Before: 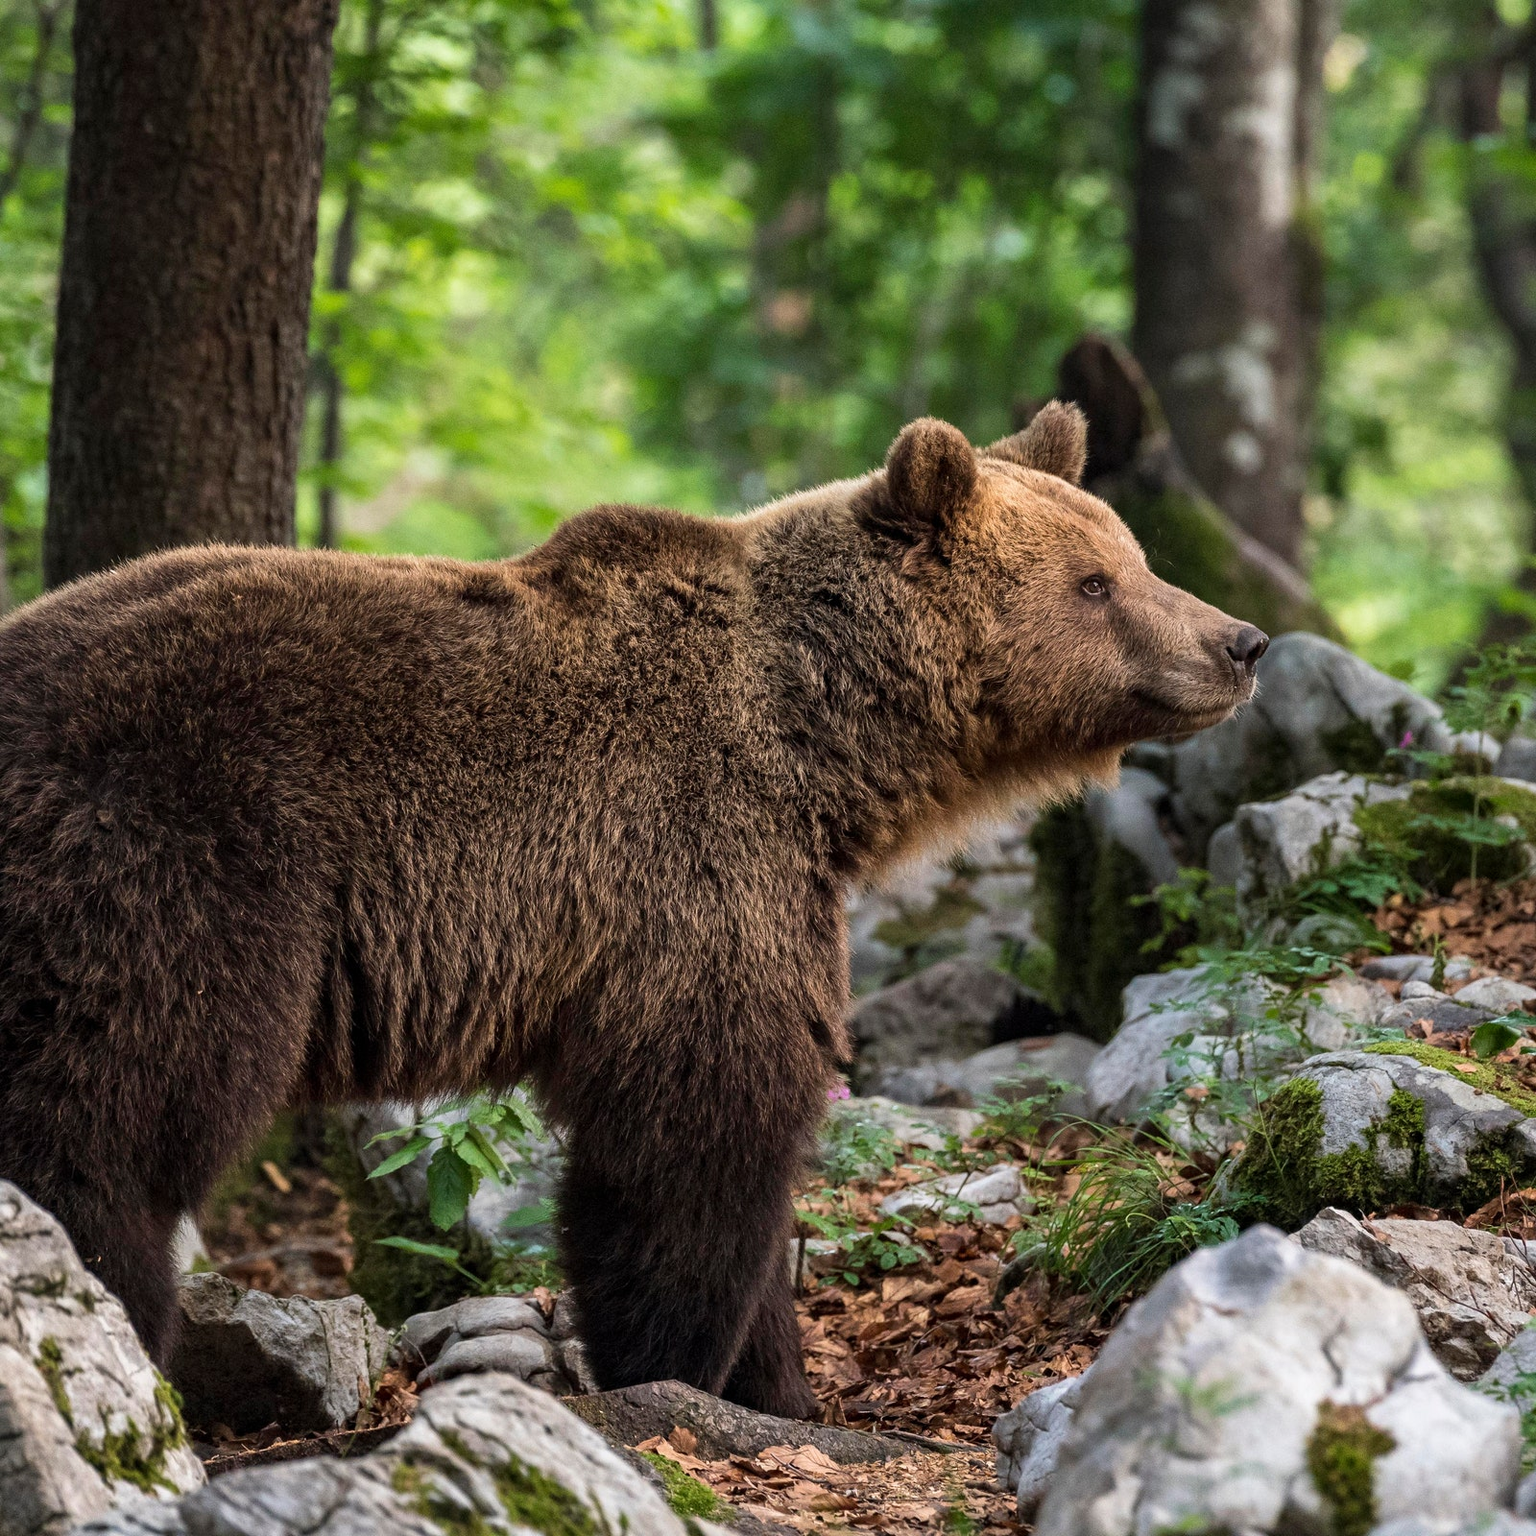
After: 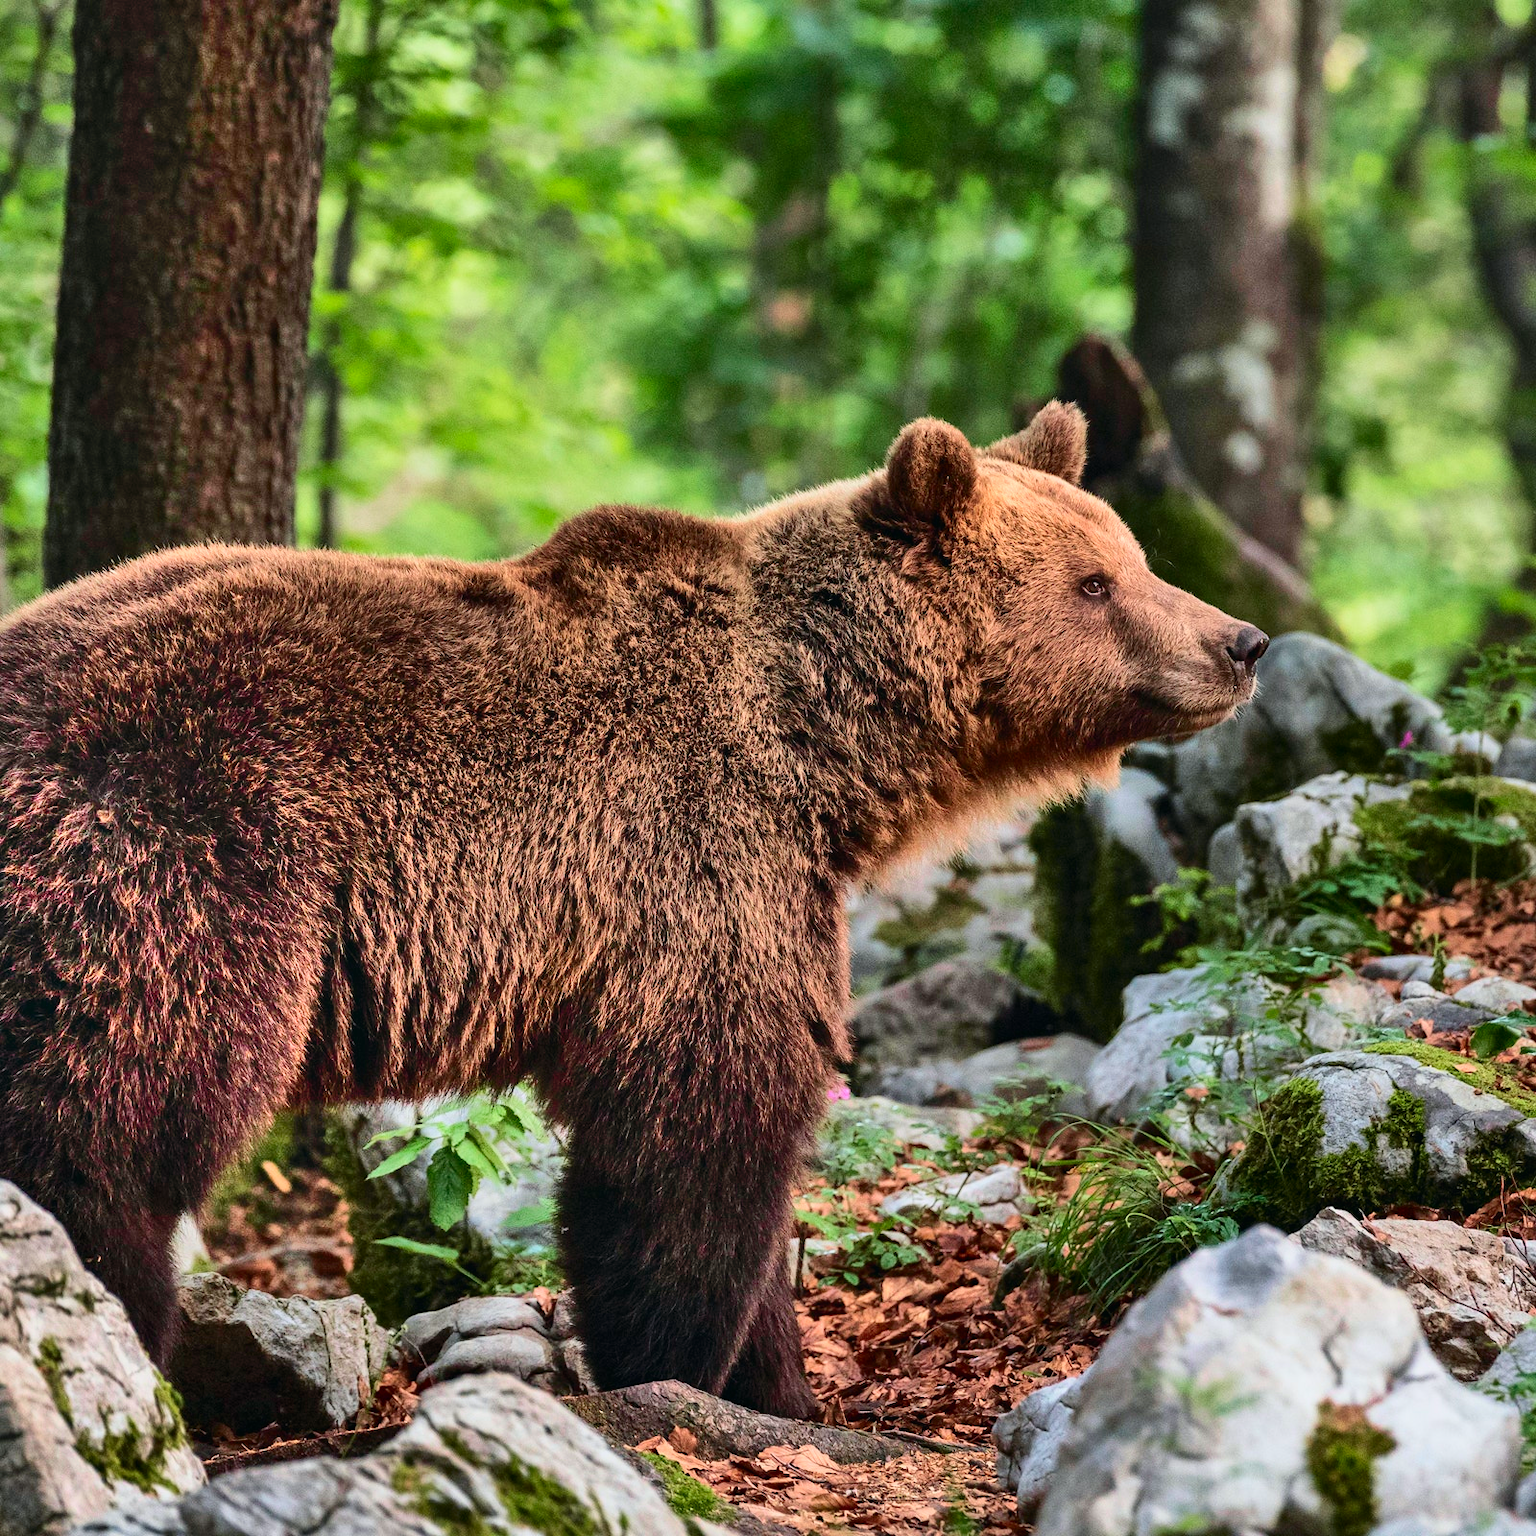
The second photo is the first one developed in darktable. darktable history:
tone curve: curves: ch0 [(0, 0.011) (0.139, 0.106) (0.295, 0.271) (0.499, 0.523) (0.739, 0.782) (0.857, 0.879) (1, 0.967)]; ch1 [(0, 0) (0.291, 0.229) (0.394, 0.365) (0.469, 0.456) (0.507, 0.504) (0.527, 0.546) (0.571, 0.614) (0.725, 0.779) (1, 1)]; ch2 [(0, 0) (0.125, 0.089) (0.35, 0.317) (0.437, 0.42) (0.502, 0.499) (0.537, 0.551) (0.613, 0.636) (1, 1)], color space Lab, independent channels, preserve colors none
shadows and highlights: shadows 76.53, highlights -26.21, soften with gaussian
